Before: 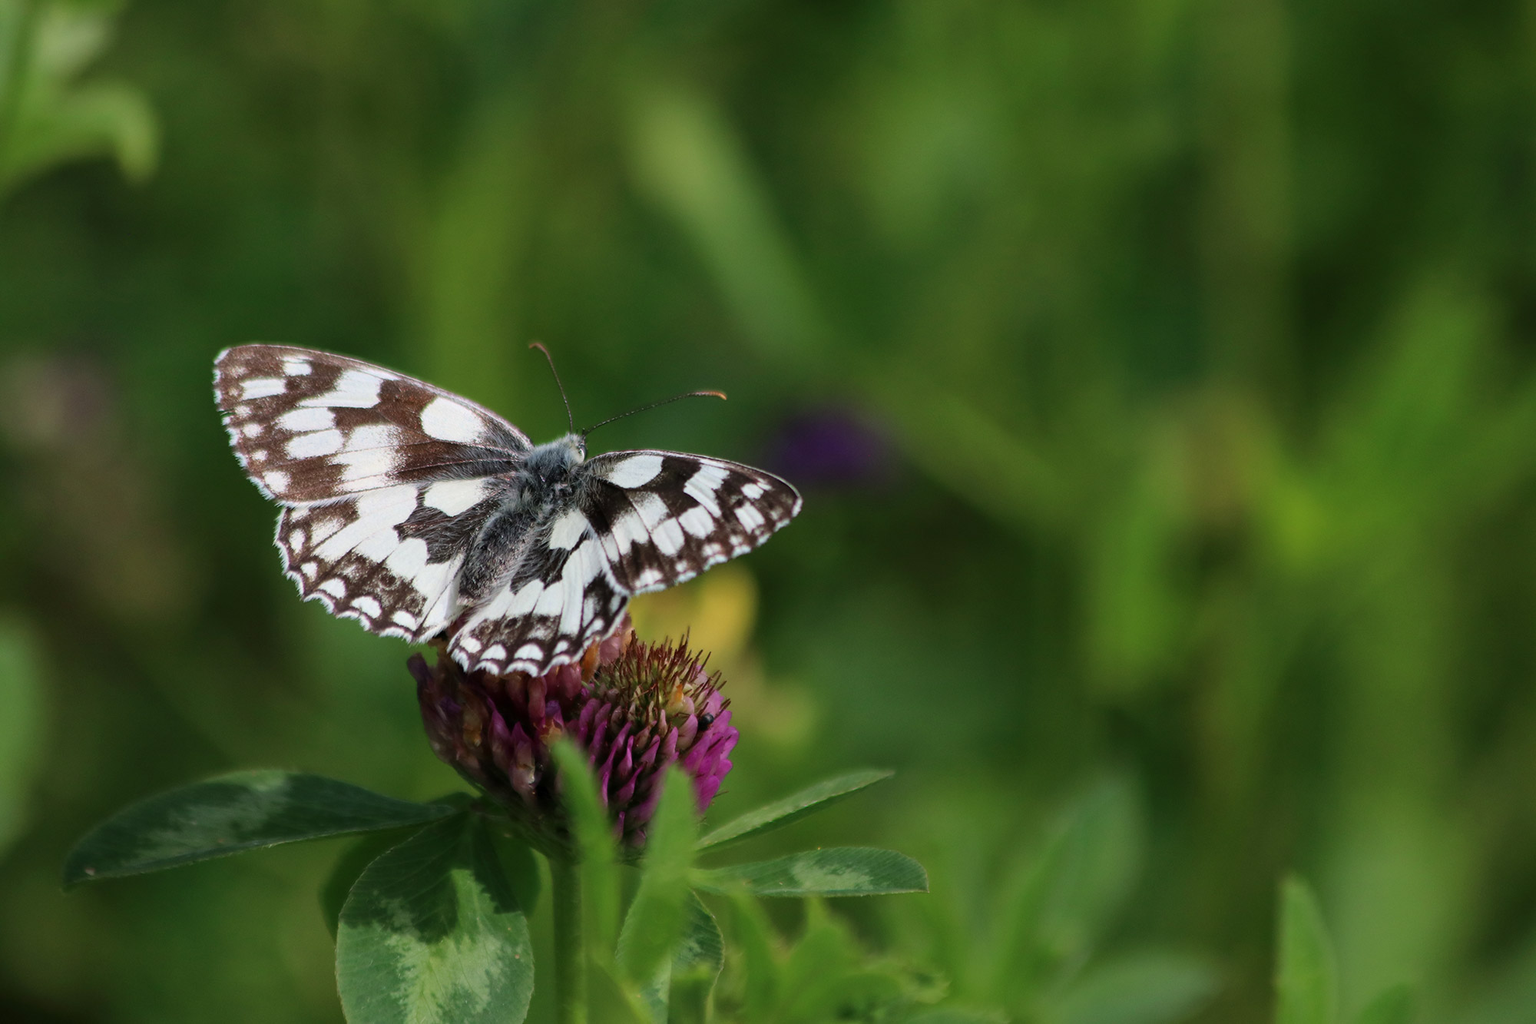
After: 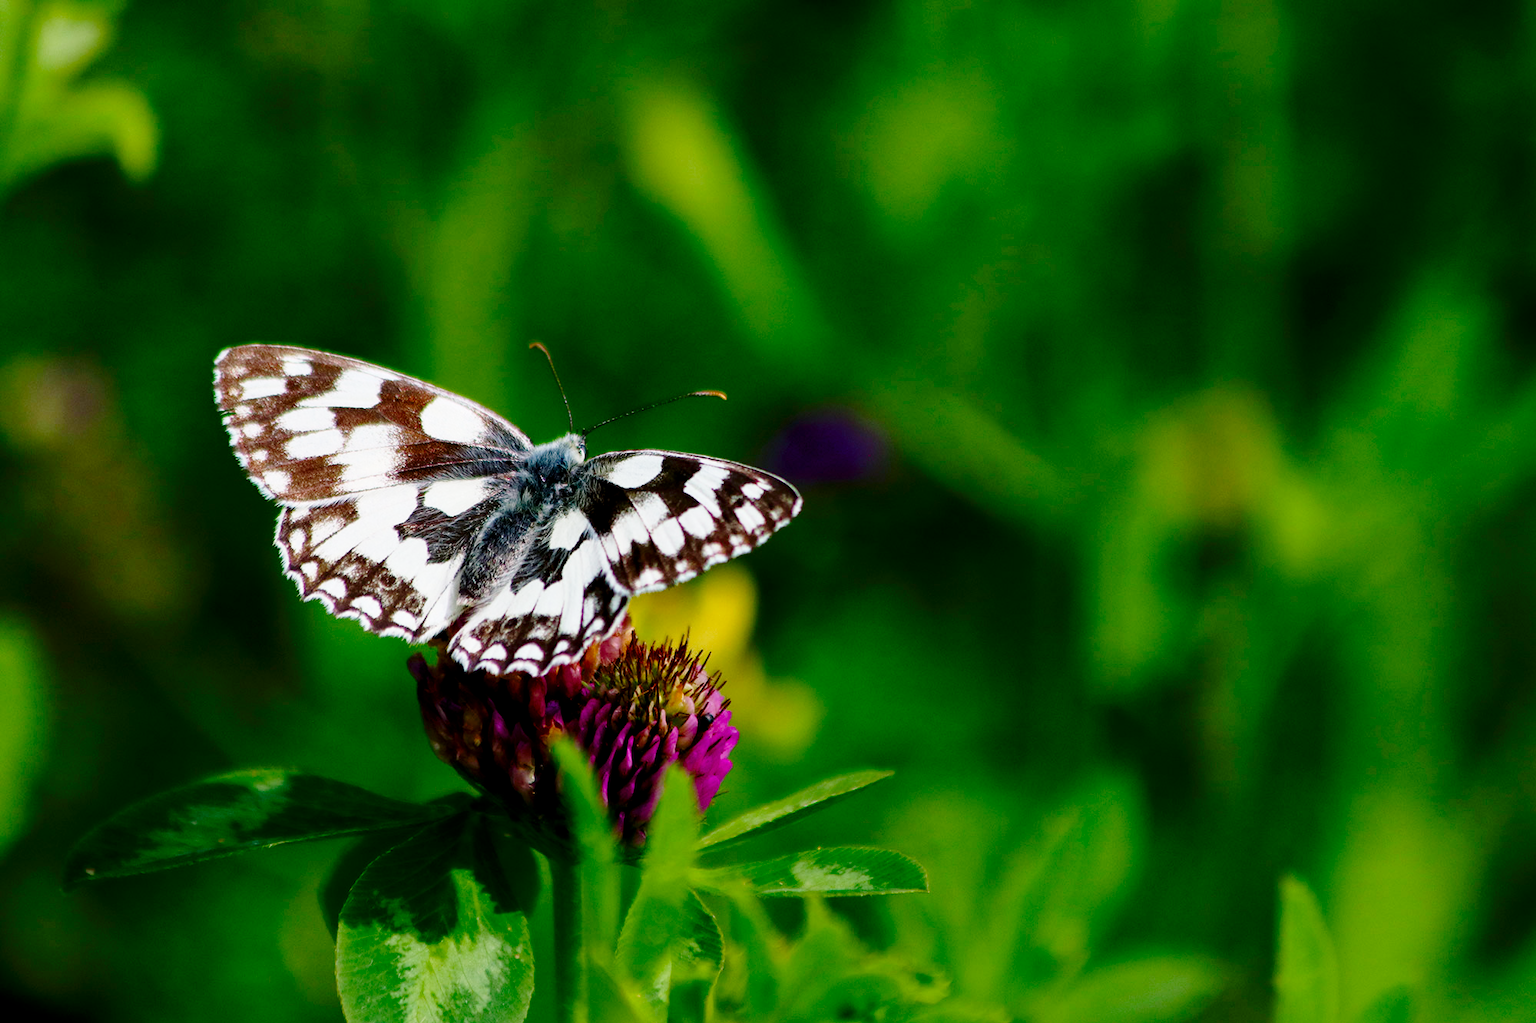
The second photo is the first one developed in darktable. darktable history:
exposure: black level correction 0.009, compensate highlight preservation false
base curve: curves: ch0 [(0, 0) (0.028, 0.03) (0.121, 0.232) (0.46, 0.748) (0.859, 0.968) (1, 1)], preserve colors none
color balance rgb: shadows lift › chroma 2.059%, shadows lift › hue 217.59°, perceptual saturation grading › global saturation 20%, perceptual saturation grading › highlights -25.382%, perceptual saturation grading › shadows 25.938%, global vibrance 20%
contrast brightness saturation: brightness -0.09
